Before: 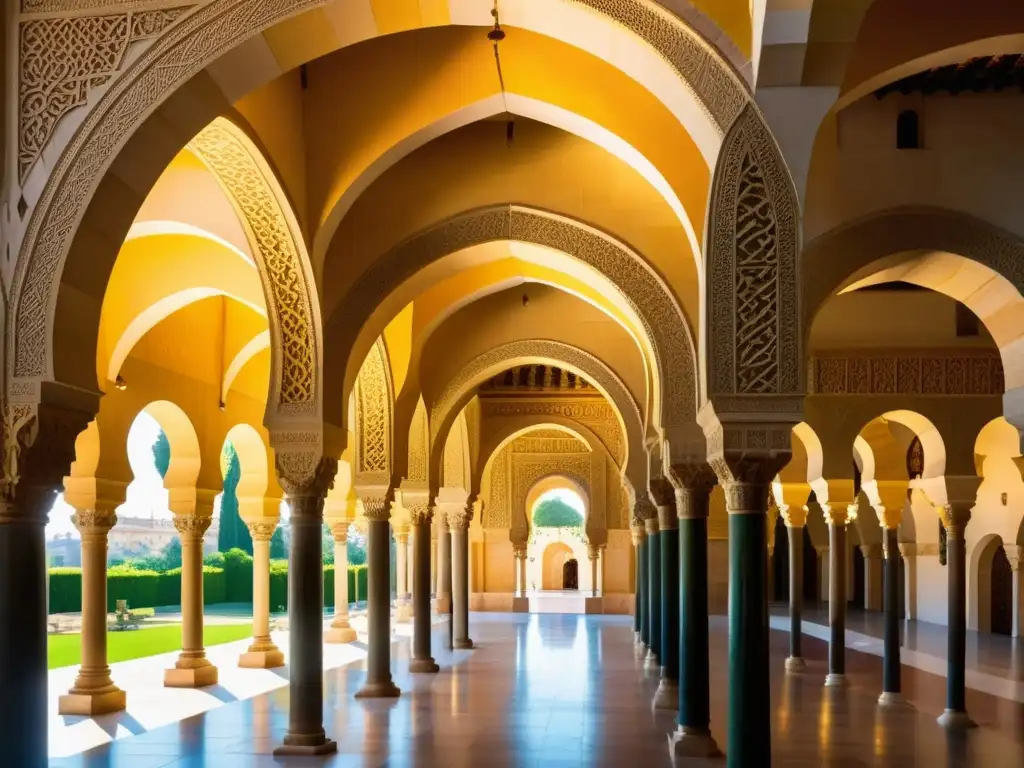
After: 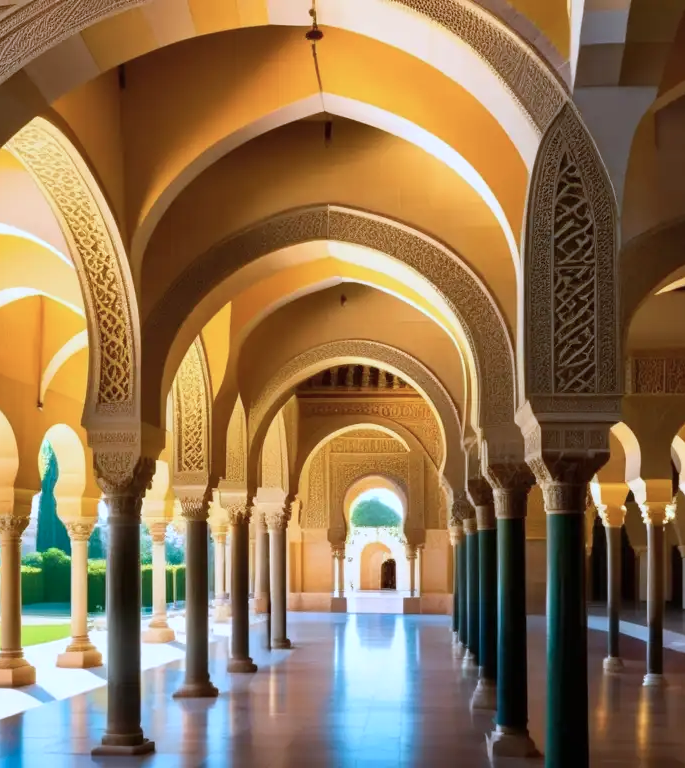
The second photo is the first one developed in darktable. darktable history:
crop and rotate: left 17.782%, right 15.316%
color correction: highlights a* -2.23, highlights b* -18.42
